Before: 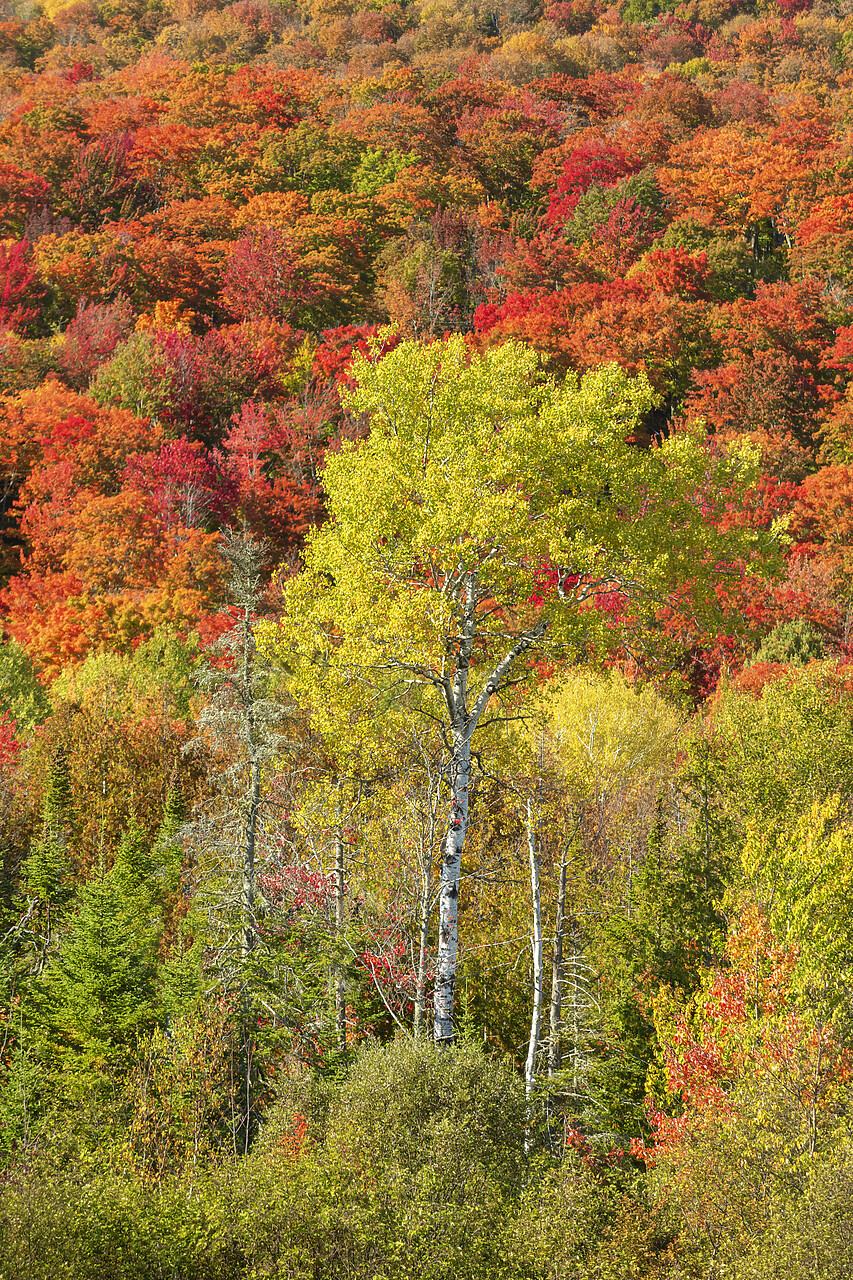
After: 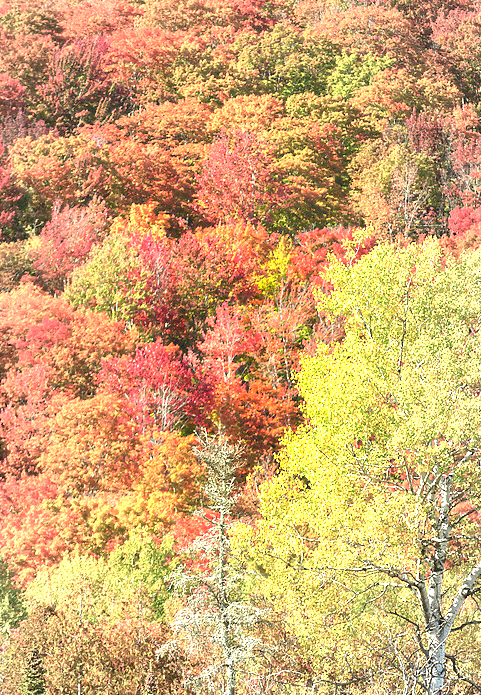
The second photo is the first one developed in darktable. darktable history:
crop and rotate: left 3.022%, top 7.591%, right 40.472%, bottom 38.084%
contrast brightness saturation: contrast -0.098, saturation -0.105
vignetting: fall-off start 17.24%, fall-off radius 137.56%, brightness -0.278, width/height ratio 0.62, shape 0.593
exposure: black level correction 0.001, exposure 1.657 EV, compensate highlight preservation false
